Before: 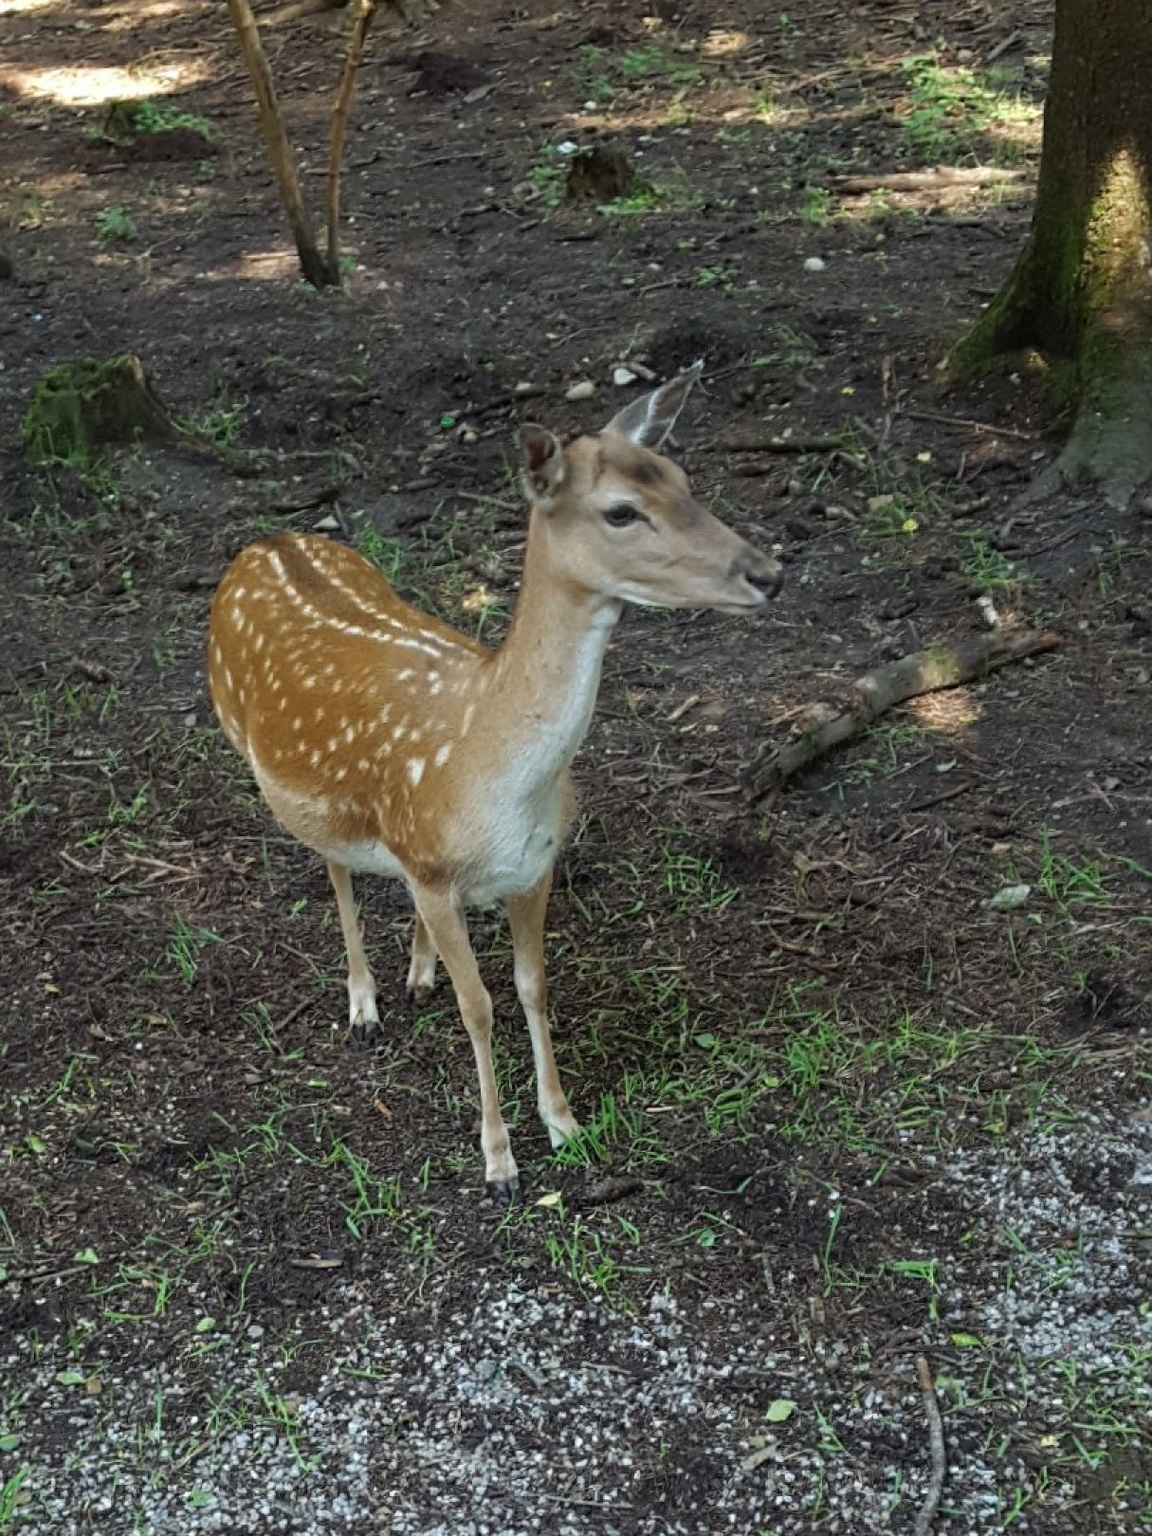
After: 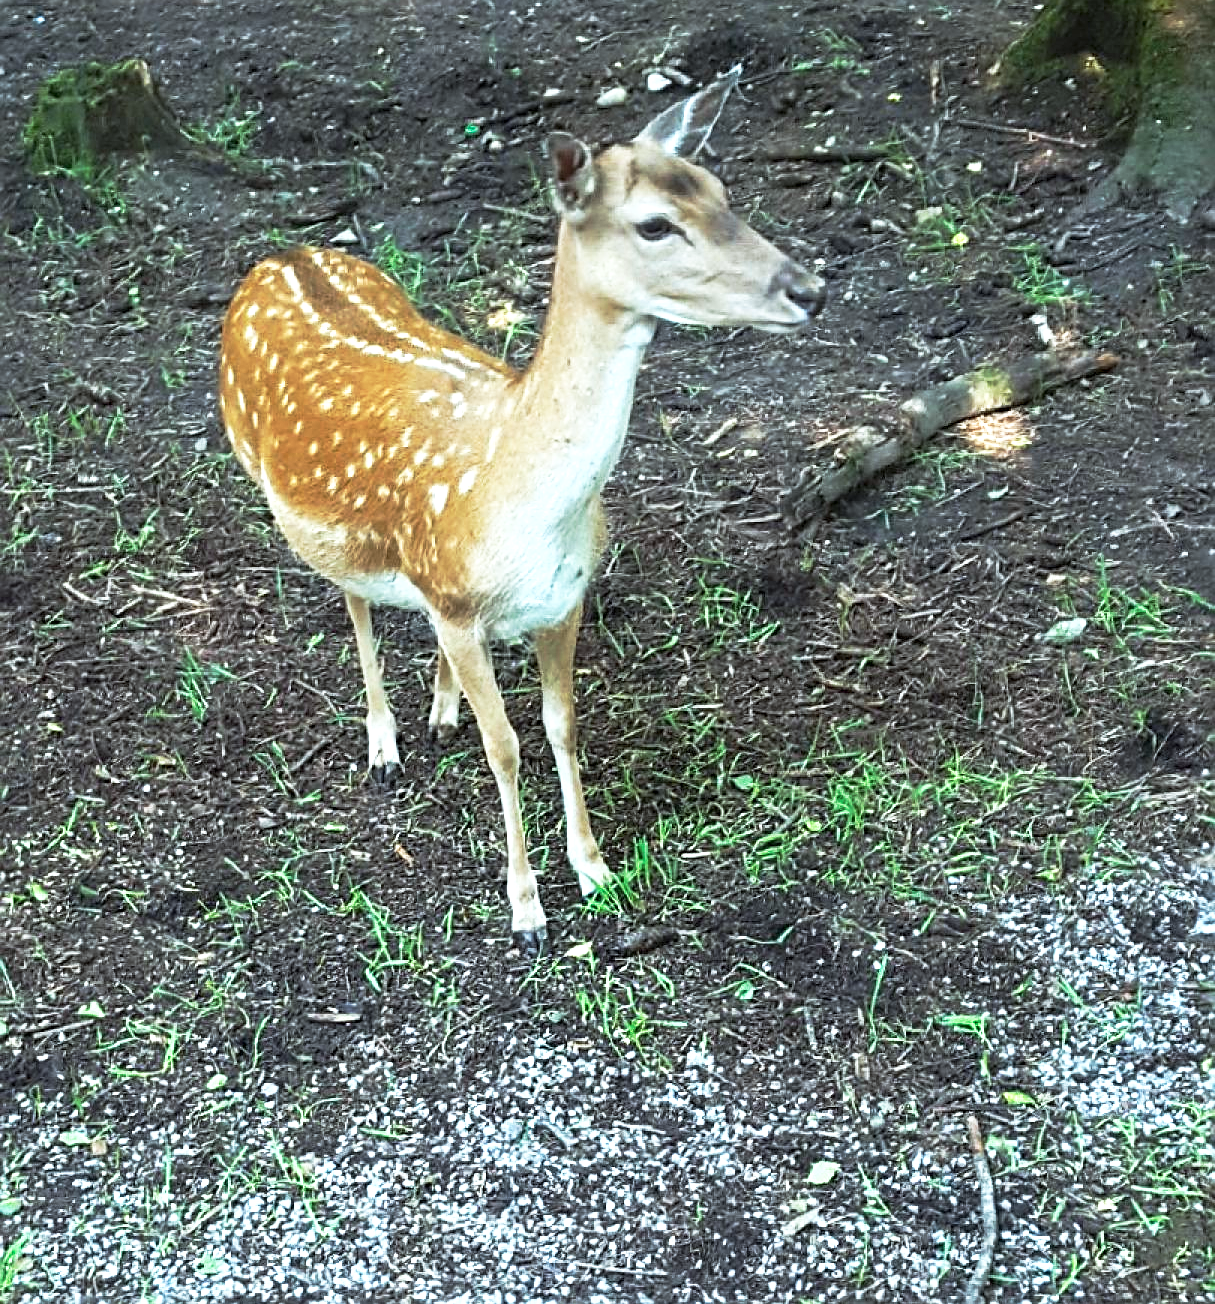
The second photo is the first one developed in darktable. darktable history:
base curve: curves: ch0 [(0, 0) (0.257, 0.25) (0.482, 0.586) (0.757, 0.871) (1, 1)], preserve colors none
color calibration: illuminant Planckian (black body), adaptation linear Bradford (ICC v4), x 0.365, y 0.367, temperature 4414.97 K, saturation algorithm version 1 (2020)
sharpen: on, module defaults
exposure: black level correction 0, exposure 1.199 EV, compensate exposure bias true, compensate highlight preservation false
crop and rotate: top 19.449%
